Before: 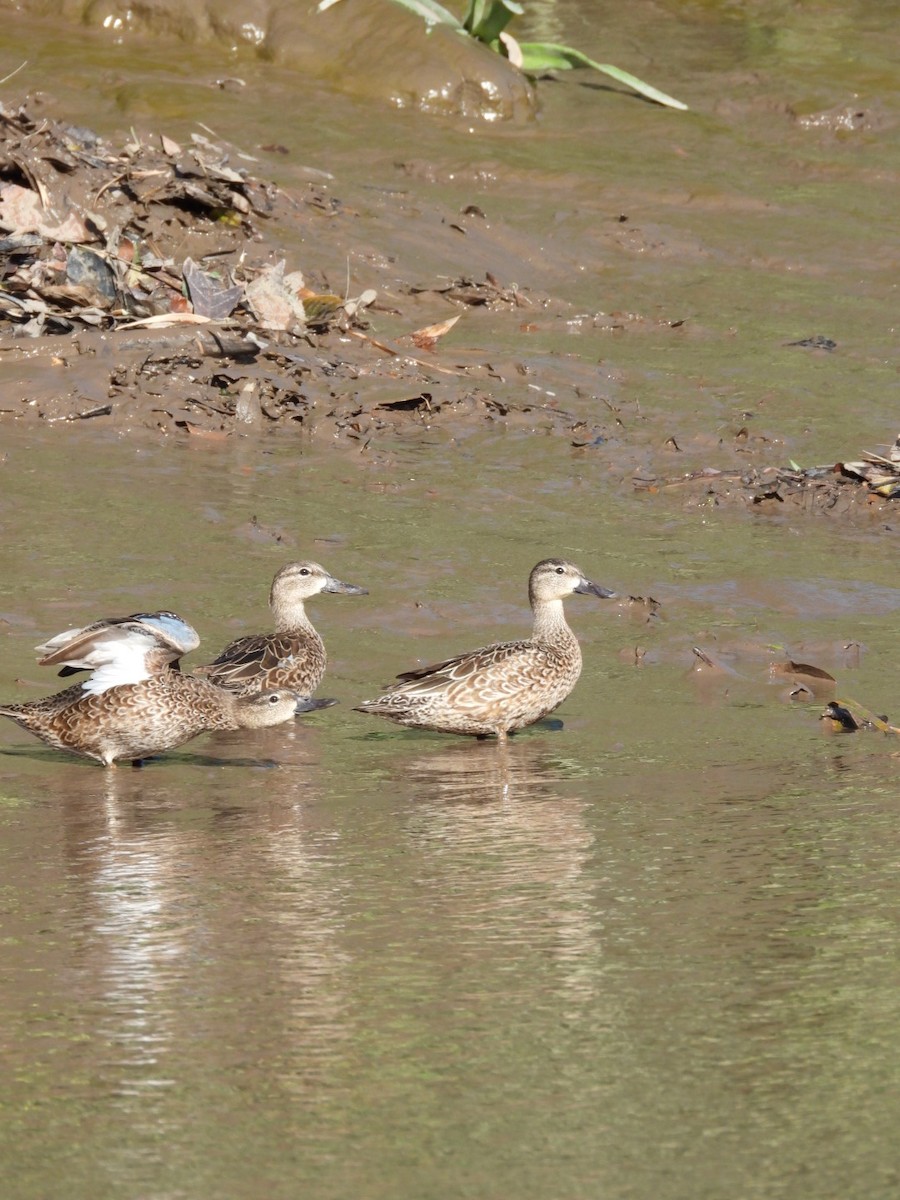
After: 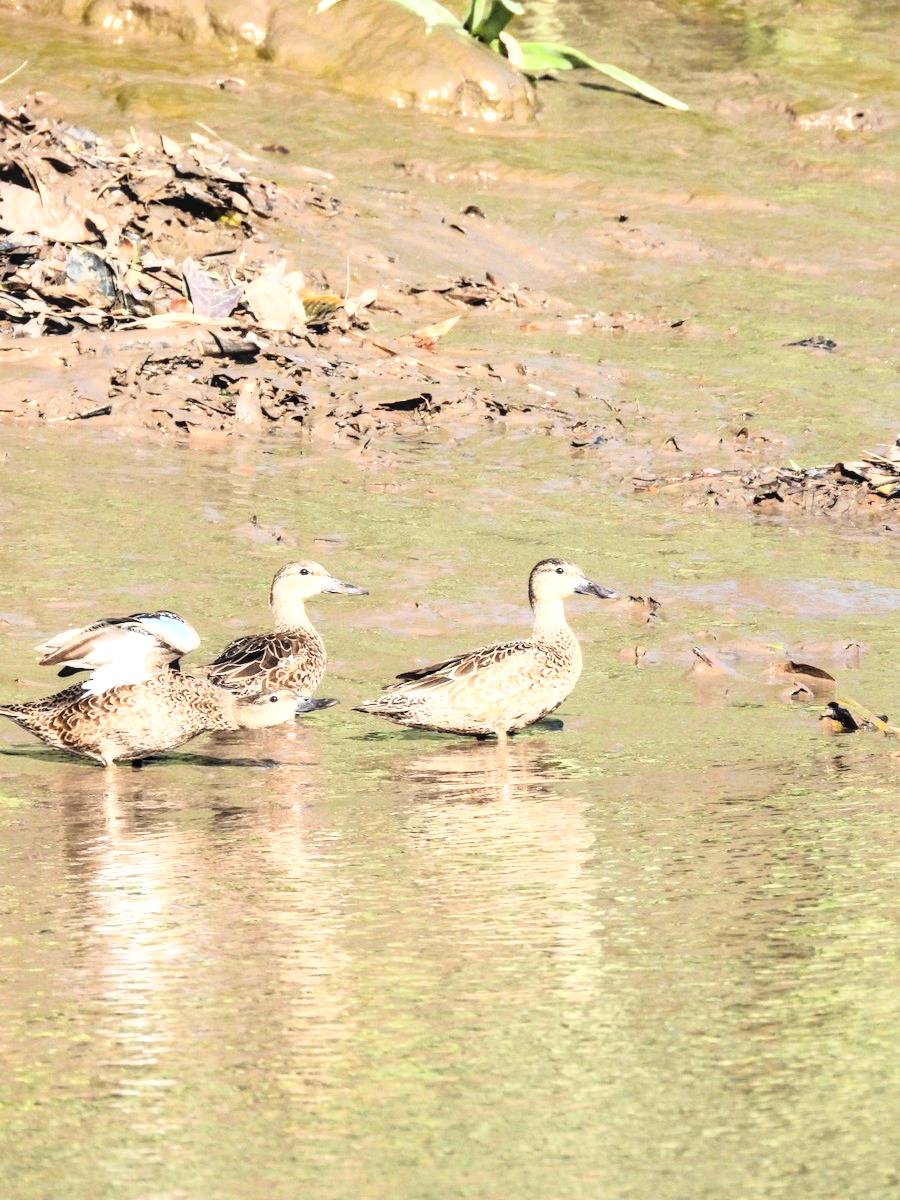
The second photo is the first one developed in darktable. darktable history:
local contrast: on, module defaults
rgb curve: curves: ch0 [(0, 0) (0.21, 0.15) (0.24, 0.21) (0.5, 0.75) (0.75, 0.96) (0.89, 0.99) (1, 1)]; ch1 [(0, 0.02) (0.21, 0.13) (0.25, 0.2) (0.5, 0.67) (0.75, 0.9) (0.89, 0.97) (1, 1)]; ch2 [(0, 0.02) (0.21, 0.13) (0.25, 0.2) (0.5, 0.67) (0.75, 0.9) (0.89, 0.97) (1, 1)], compensate middle gray true
